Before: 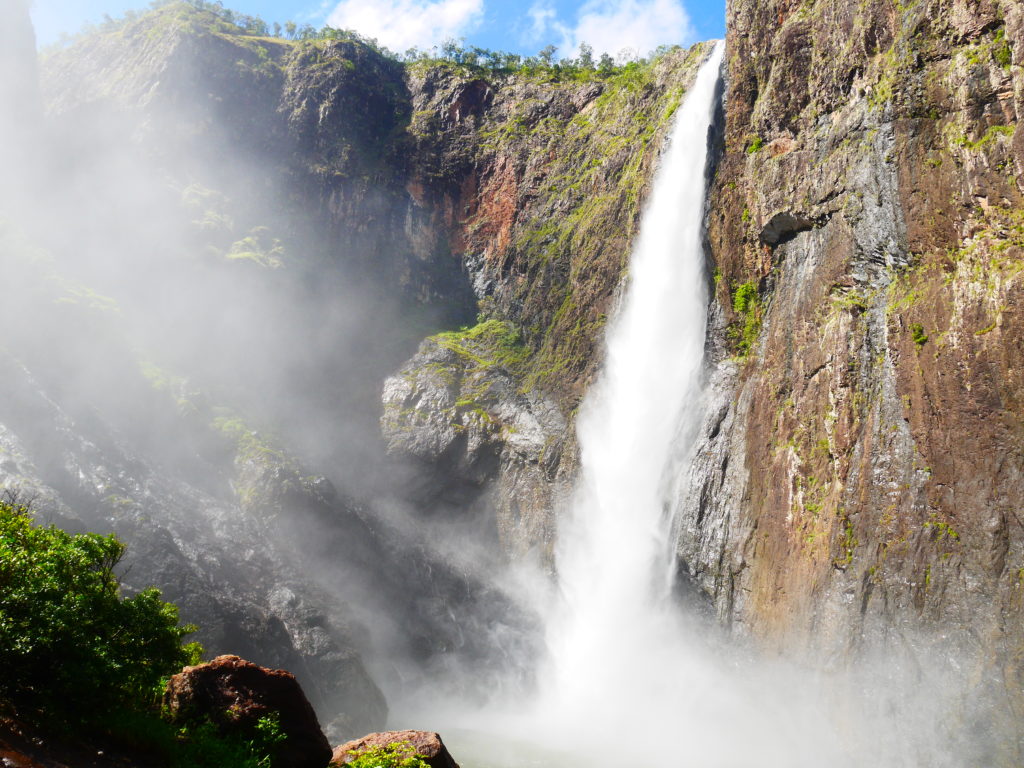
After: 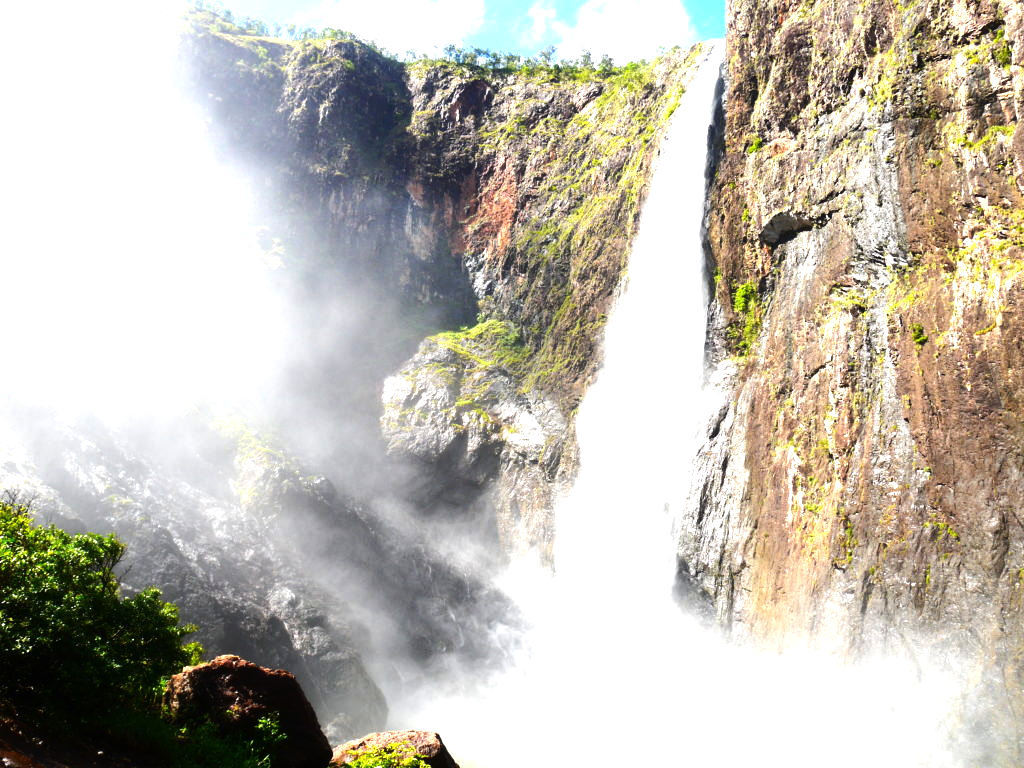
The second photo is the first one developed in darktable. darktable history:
exposure: exposure 0.123 EV, compensate exposure bias true, compensate highlight preservation false
tone equalizer: -8 EV -0.717 EV, -7 EV -0.673 EV, -6 EV -0.619 EV, -5 EV -0.415 EV, -3 EV 0.393 EV, -2 EV 0.6 EV, -1 EV 0.7 EV, +0 EV 0.734 EV, edges refinement/feathering 500, mask exposure compensation -1.57 EV, preserve details no
